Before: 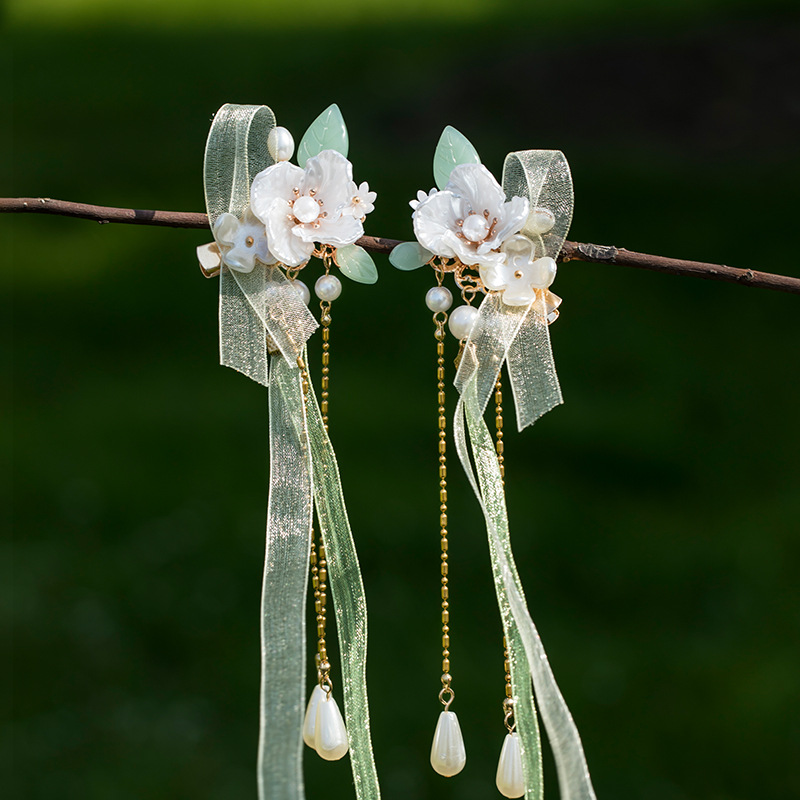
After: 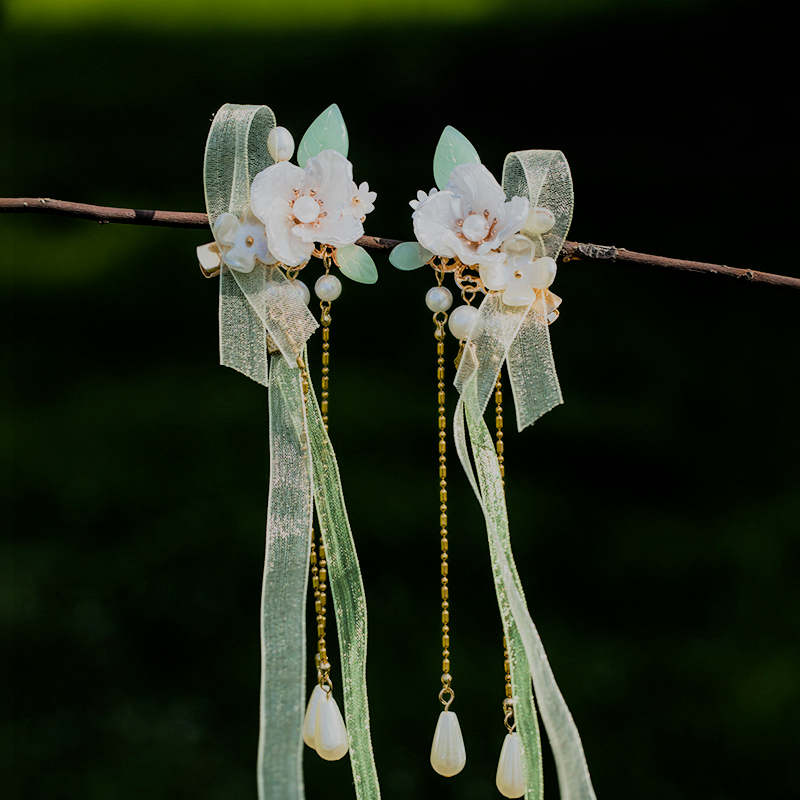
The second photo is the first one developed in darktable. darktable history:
color balance rgb: shadows fall-off 101%, linear chroma grading › mid-tones 7.63%, perceptual saturation grading › mid-tones 11.68%, mask middle-gray fulcrum 22.45%, global vibrance 10.11%, saturation formula JzAzBz (2021)
filmic rgb: black relative exposure -6.15 EV, white relative exposure 6.96 EV, hardness 2.23, color science v6 (2022)
